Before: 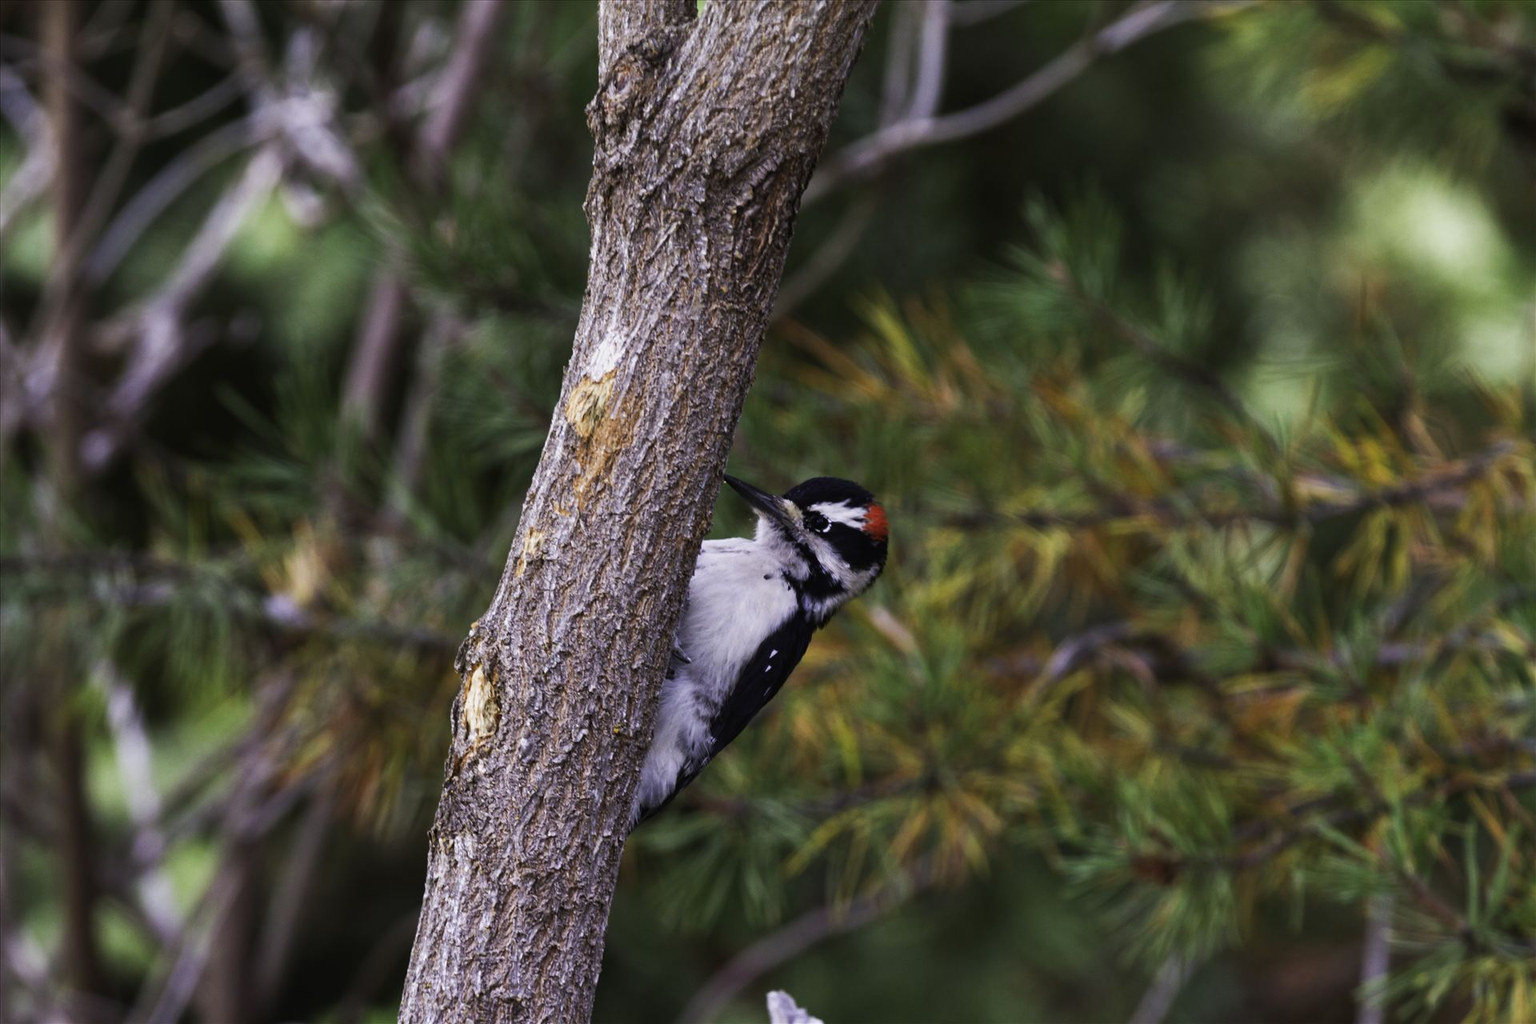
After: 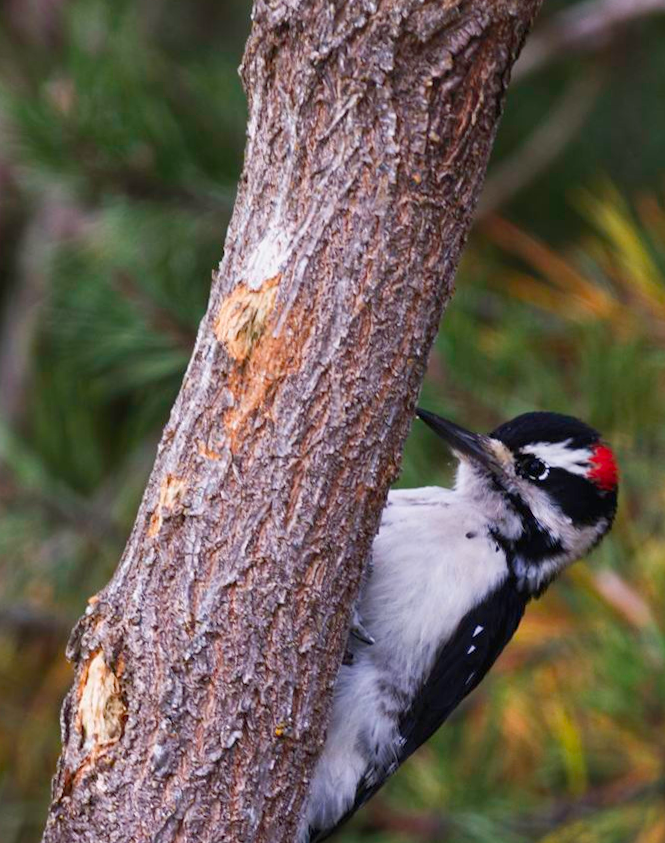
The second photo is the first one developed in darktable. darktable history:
crop and rotate: left 29.476%, top 10.214%, right 35.32%, bottom 17.333%
fill light: on, module defaults
rotate and perspective: rotation -0.013°, lens shift (vertical) -0.027, lens shift (horizontal) 0.178, crop left 0.016, crop right 0.989, crop top 0.082, crop bottom 0.918
